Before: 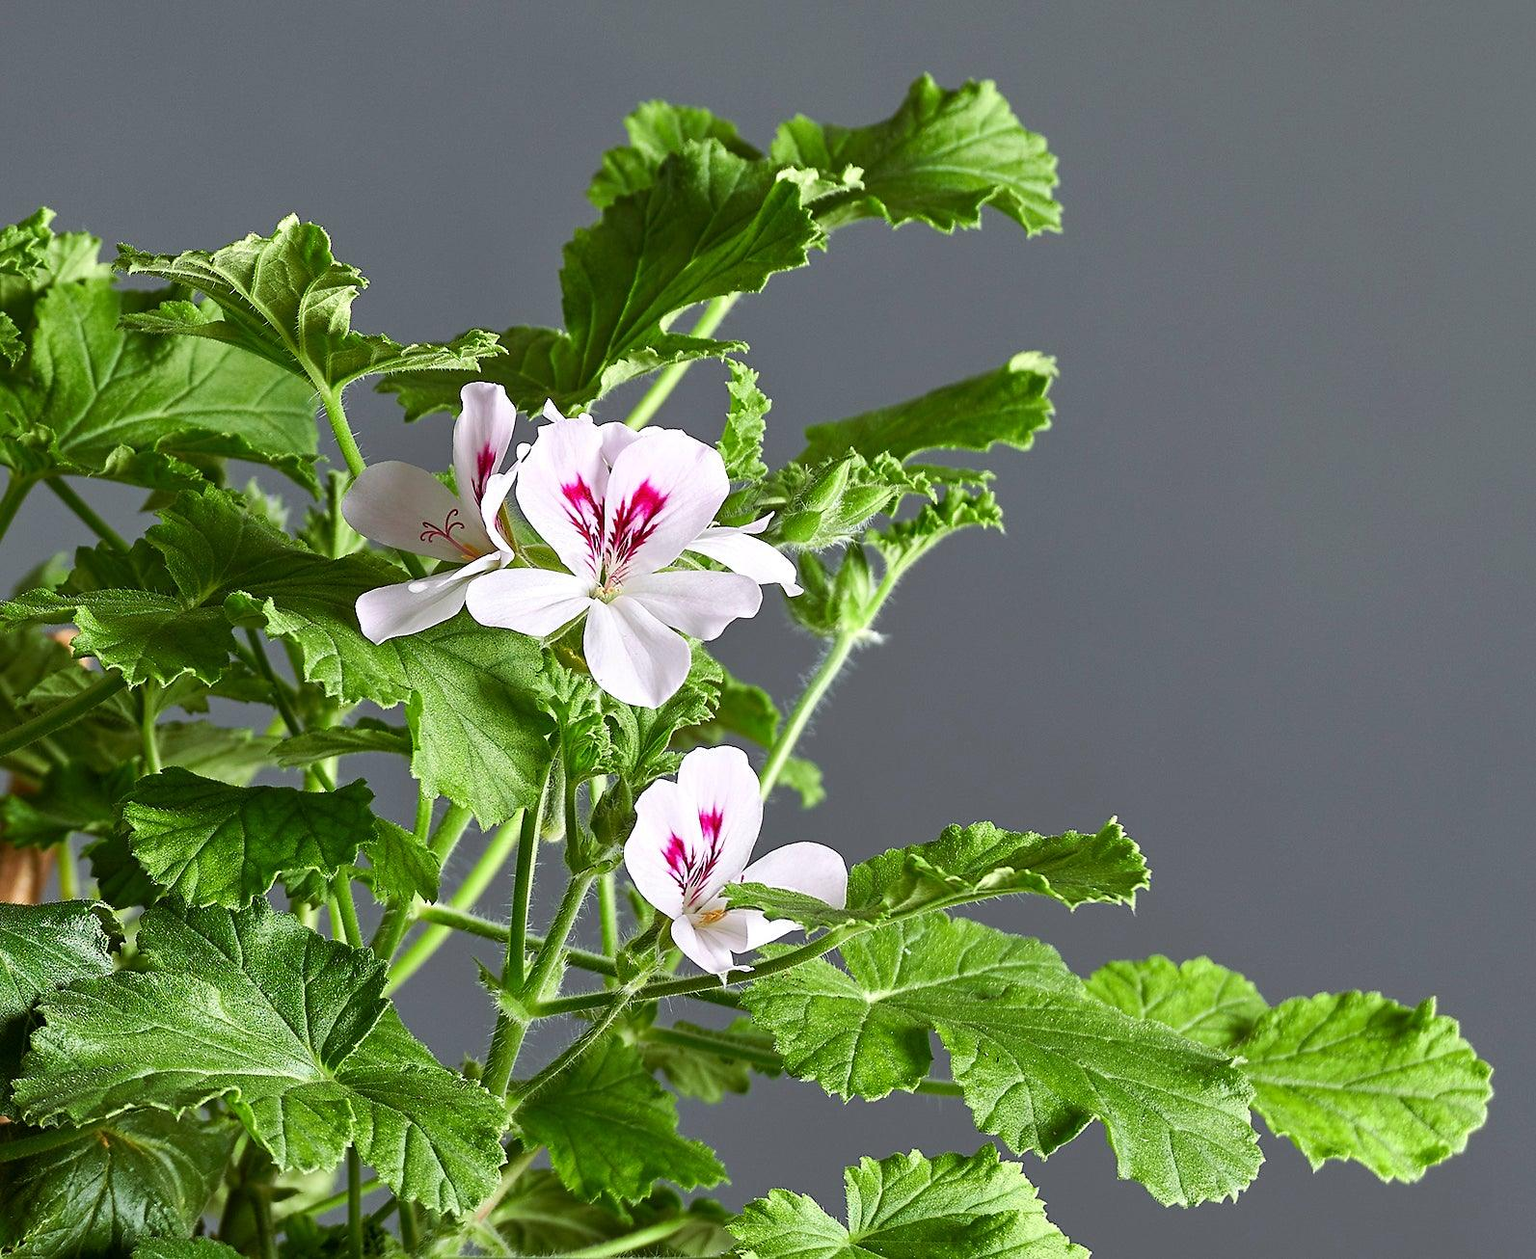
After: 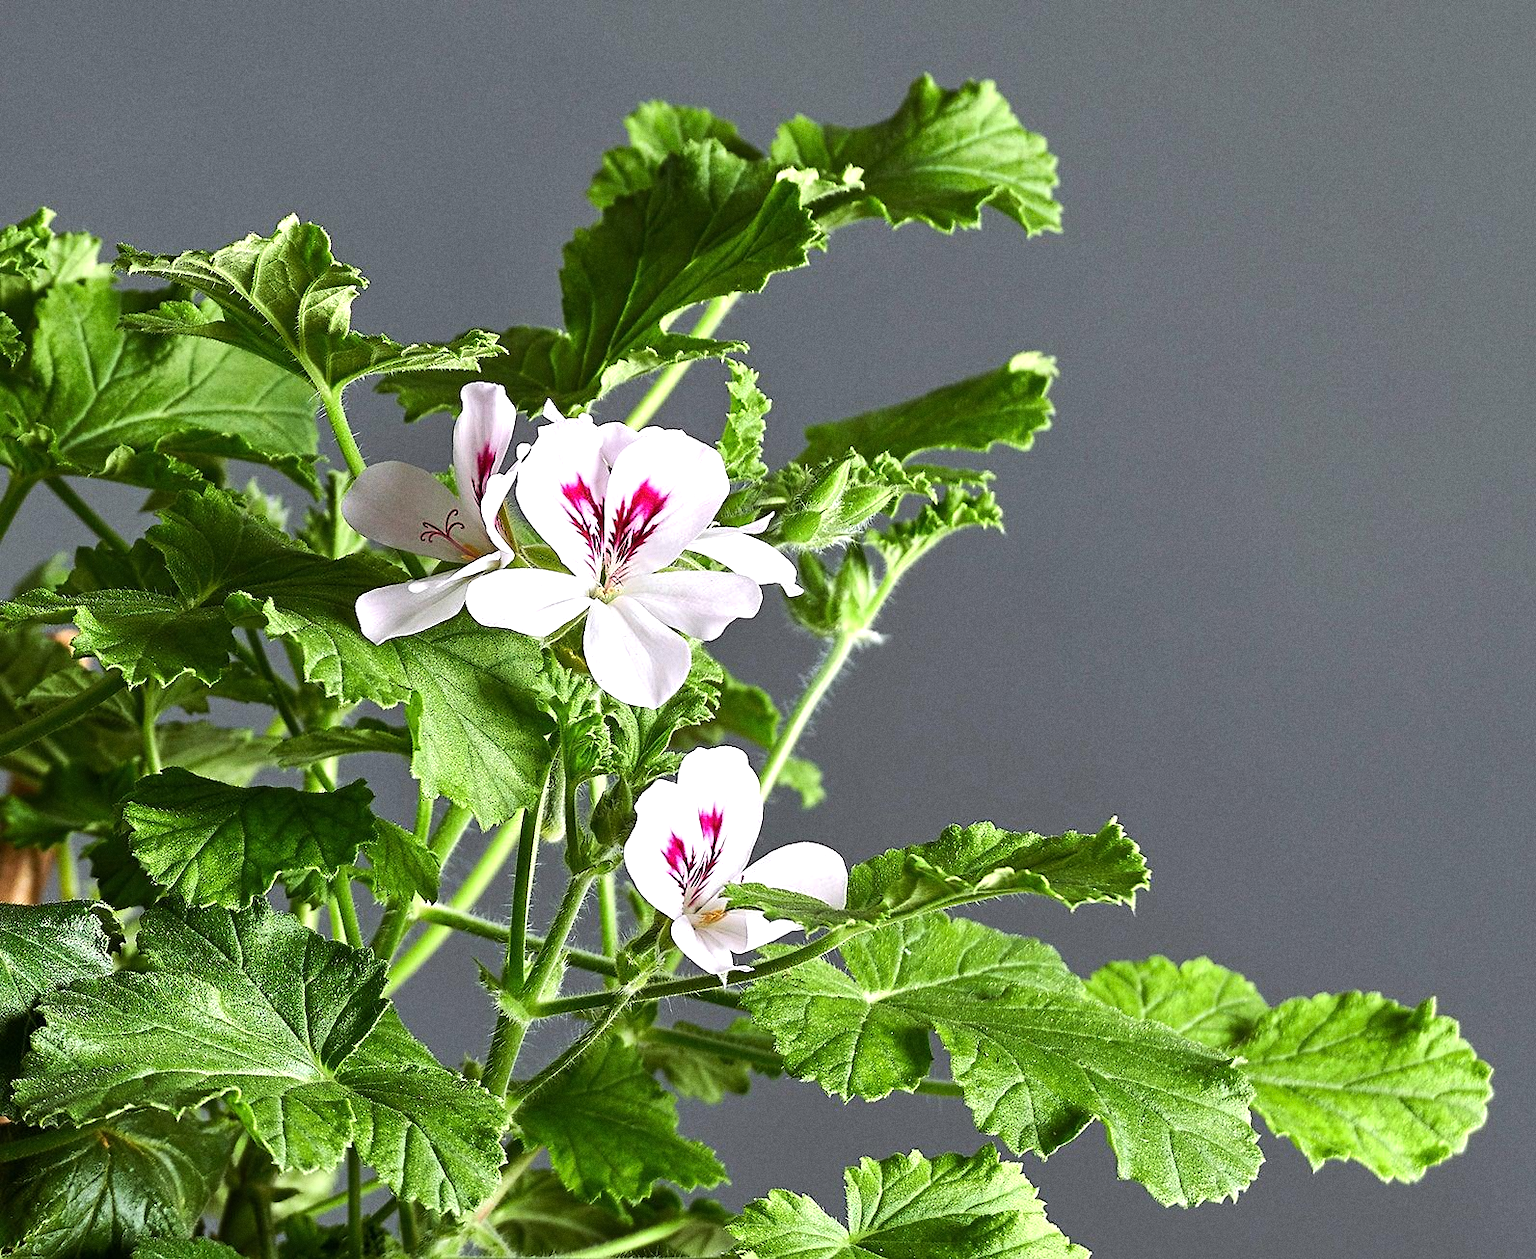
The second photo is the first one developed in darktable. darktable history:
tone equalizer: -8 EV -0.417 EV, -7 EV -0.389 EV, -6 EV -0.333 EV, -5 EV -0.222 EV, -3 EV 0.222 EV, -2 EV 0.333 EV, -1 EV 0.389 EV, +0 EV 0.417 EV, edges refinement/feathering 500, mask exposure compensation -1.57 EV, preserve details no
grain: coarseness 0.09 ISO
